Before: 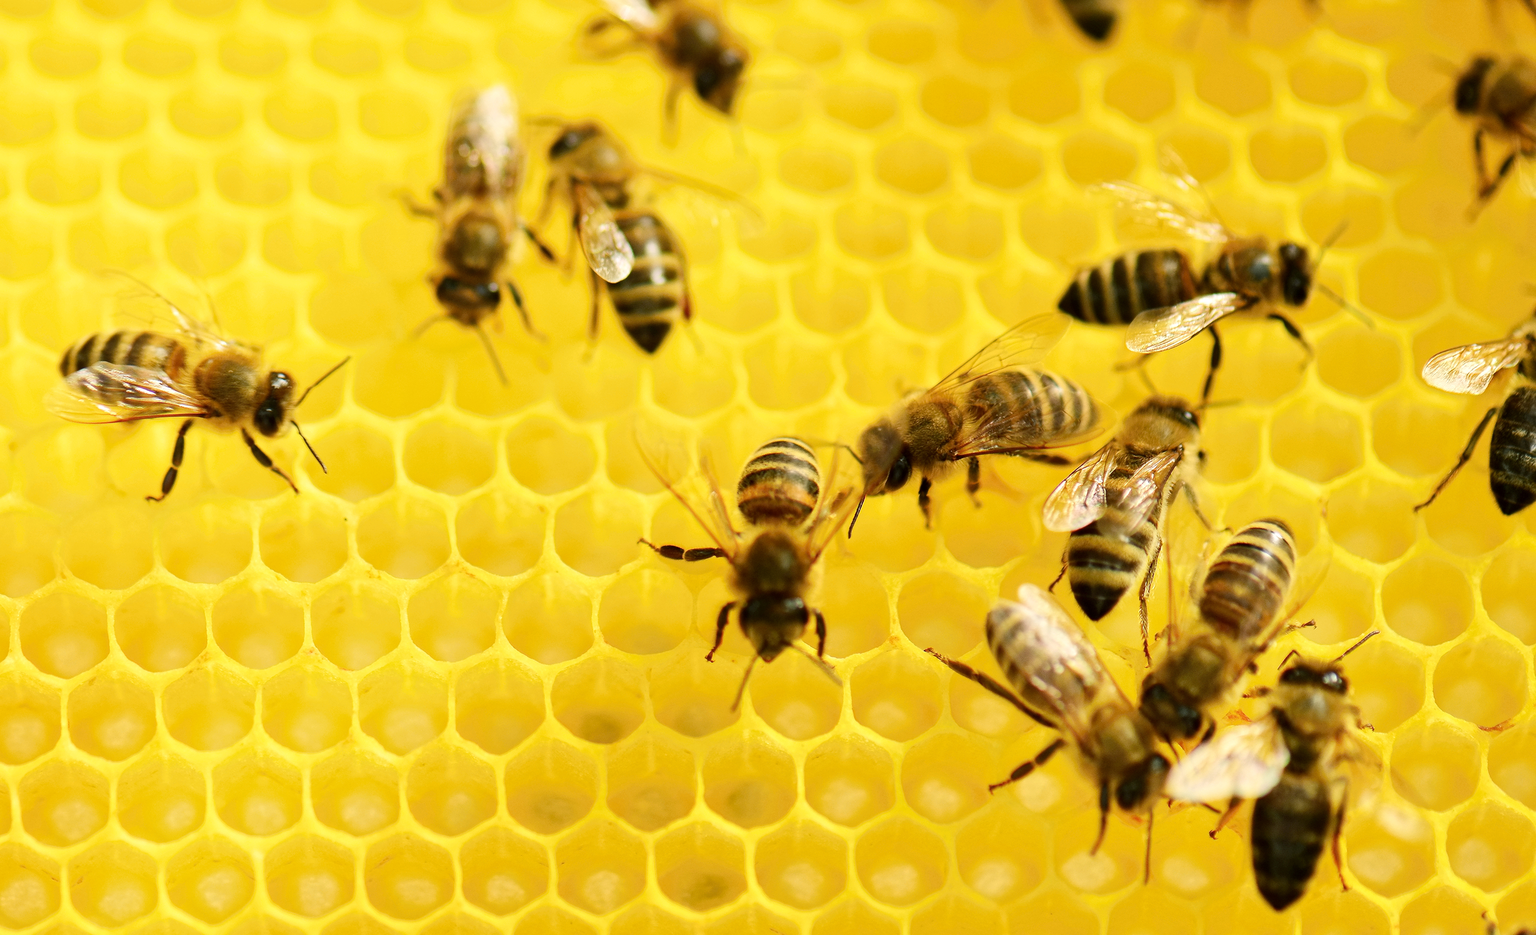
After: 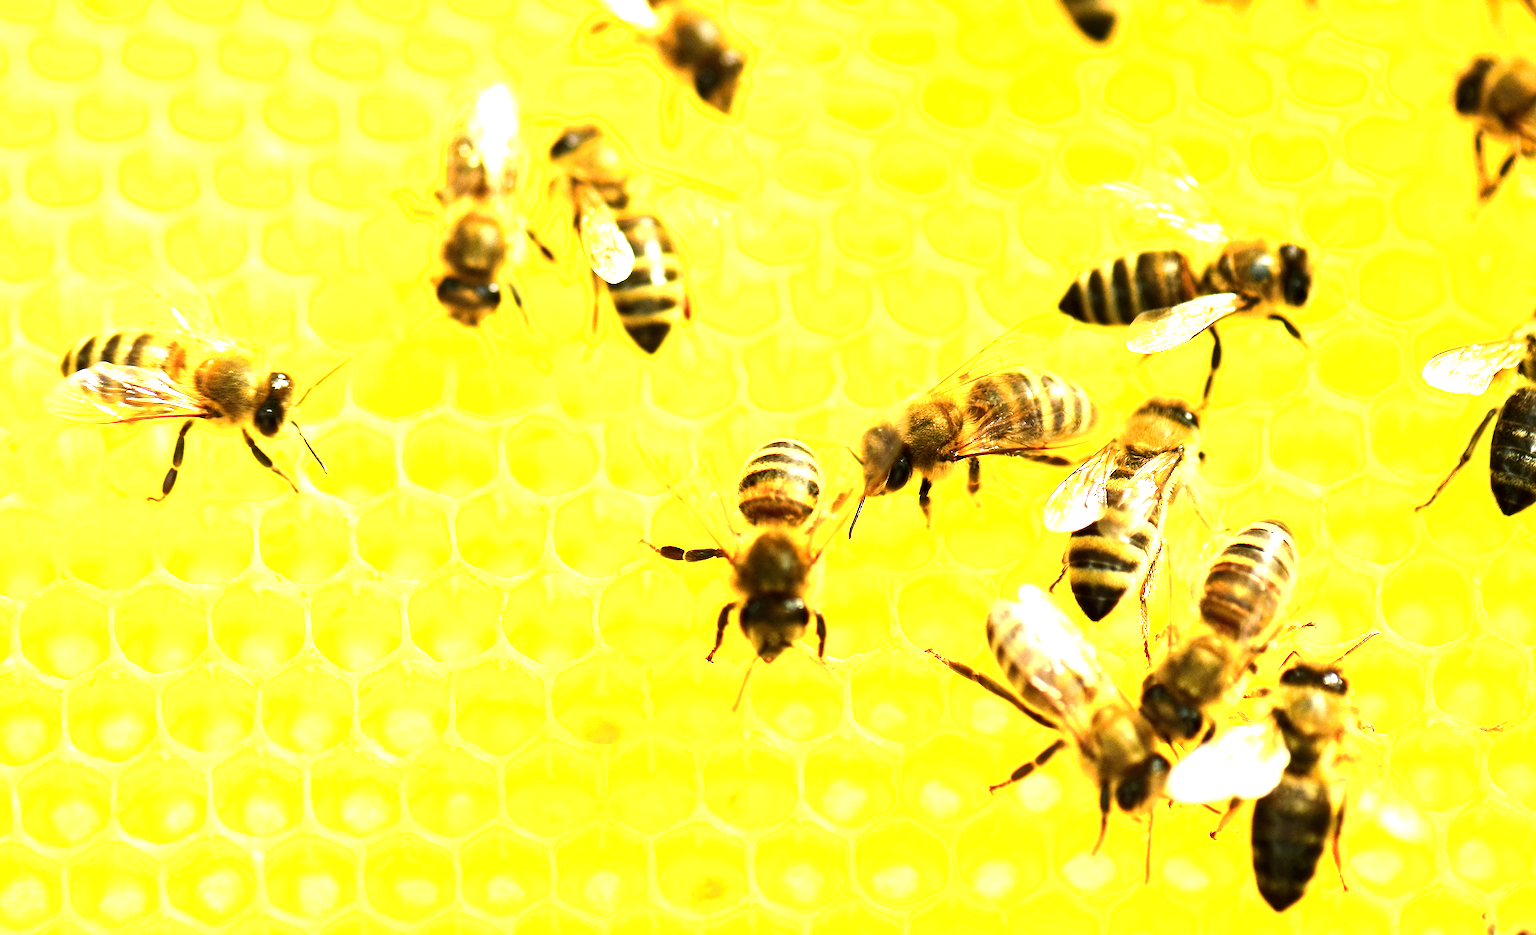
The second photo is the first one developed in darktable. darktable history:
exposure: black level correction 0, exposure 1.001 EV, compensate highlight preservation false
sharpen: amount 0.21
tone equalizer: -8 EV -0.758 EV, -7 EV -0.677 EV, -6 EV -0.562 EV, -5 EV -0.396 EV, -3 EV 0.371 EV, -2 EV 0.6 EV, -1 EV 0.69 EV, +0 EV 0.742 EV, edges refinement/feathering 500, mask exposure compensation -1.57 EV, preserve details no
